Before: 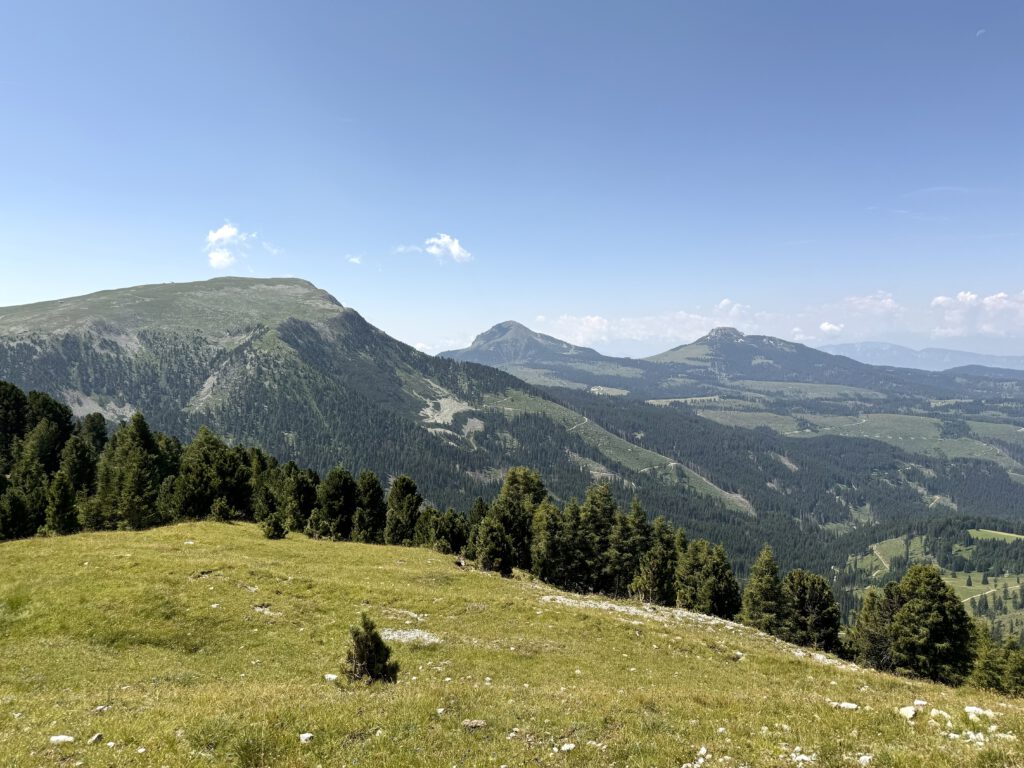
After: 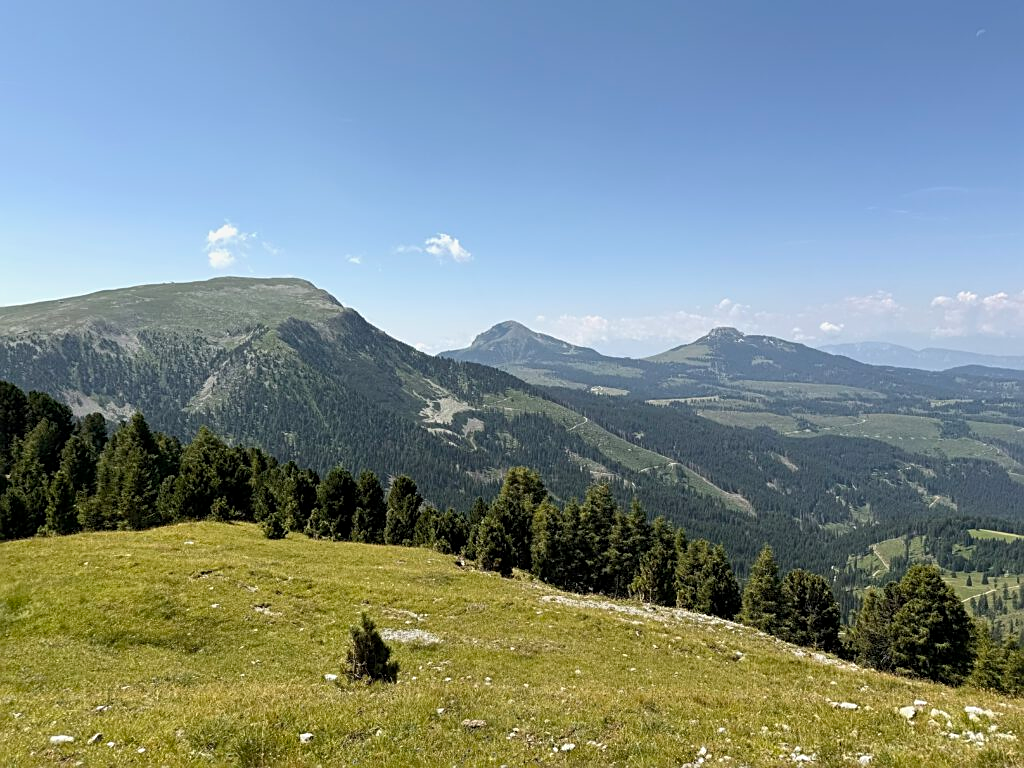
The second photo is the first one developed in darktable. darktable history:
exposure: black level correction 0.001, exposure -0.123 EV, compensate highlight preservation false
sharpen: on, module defaults
